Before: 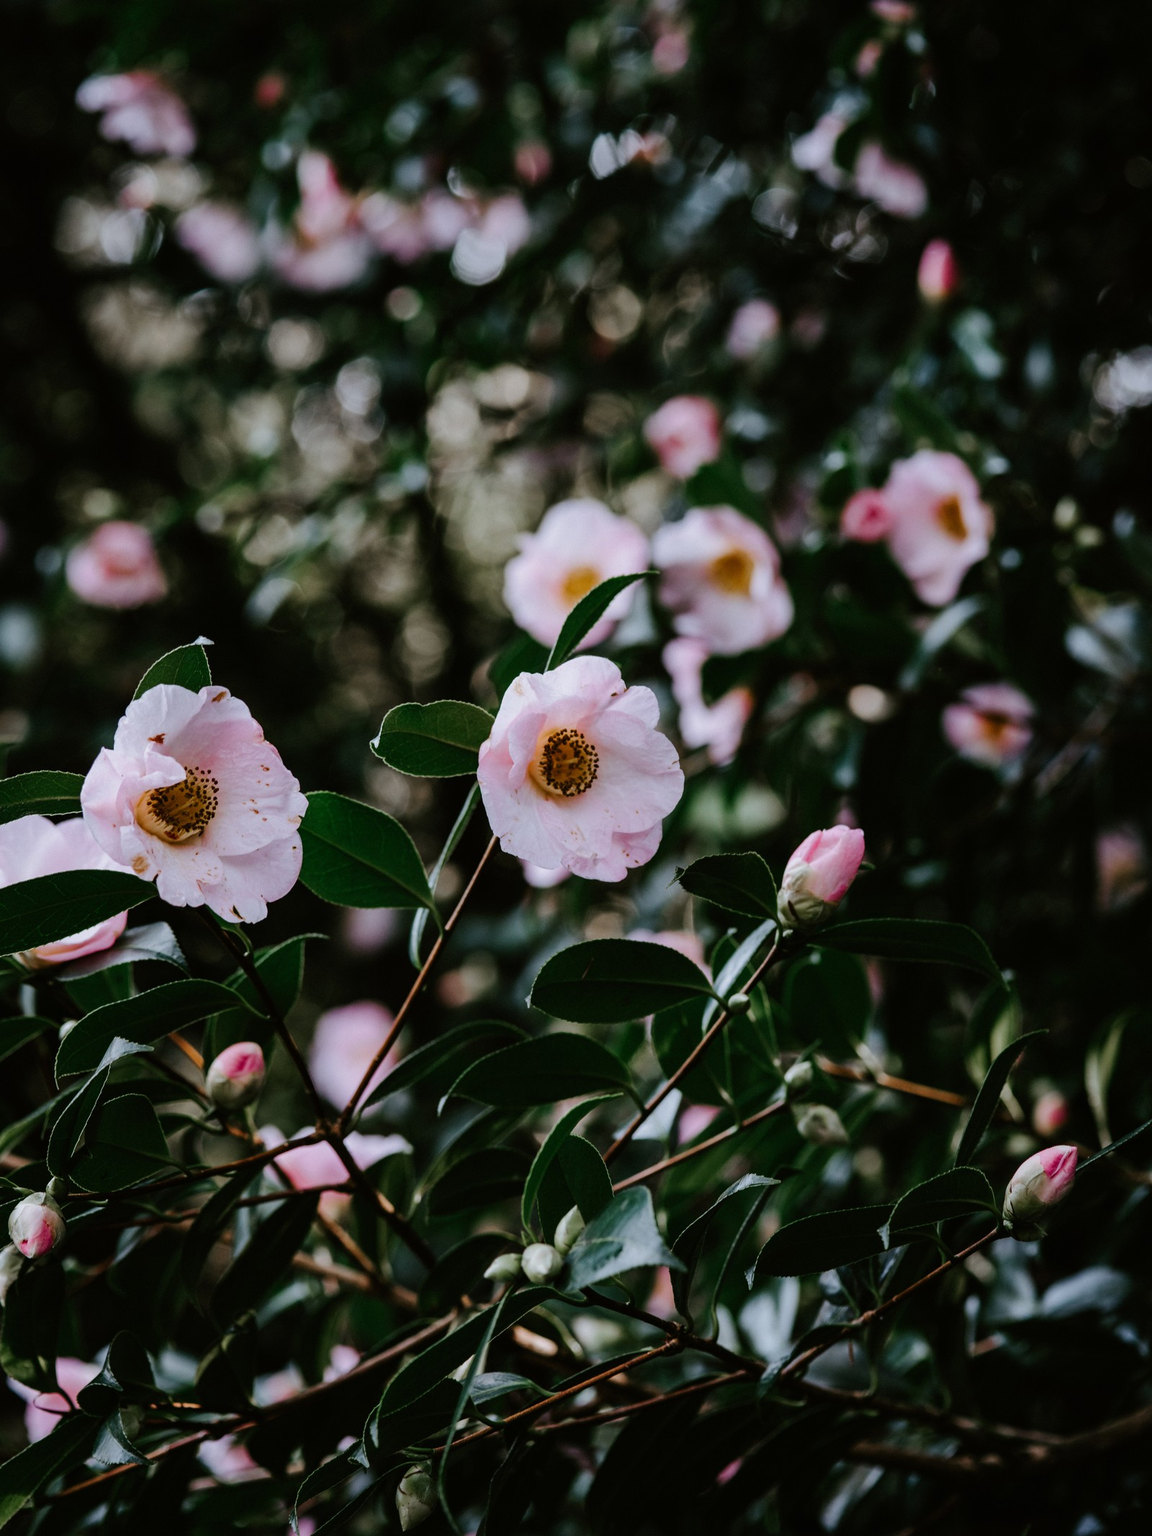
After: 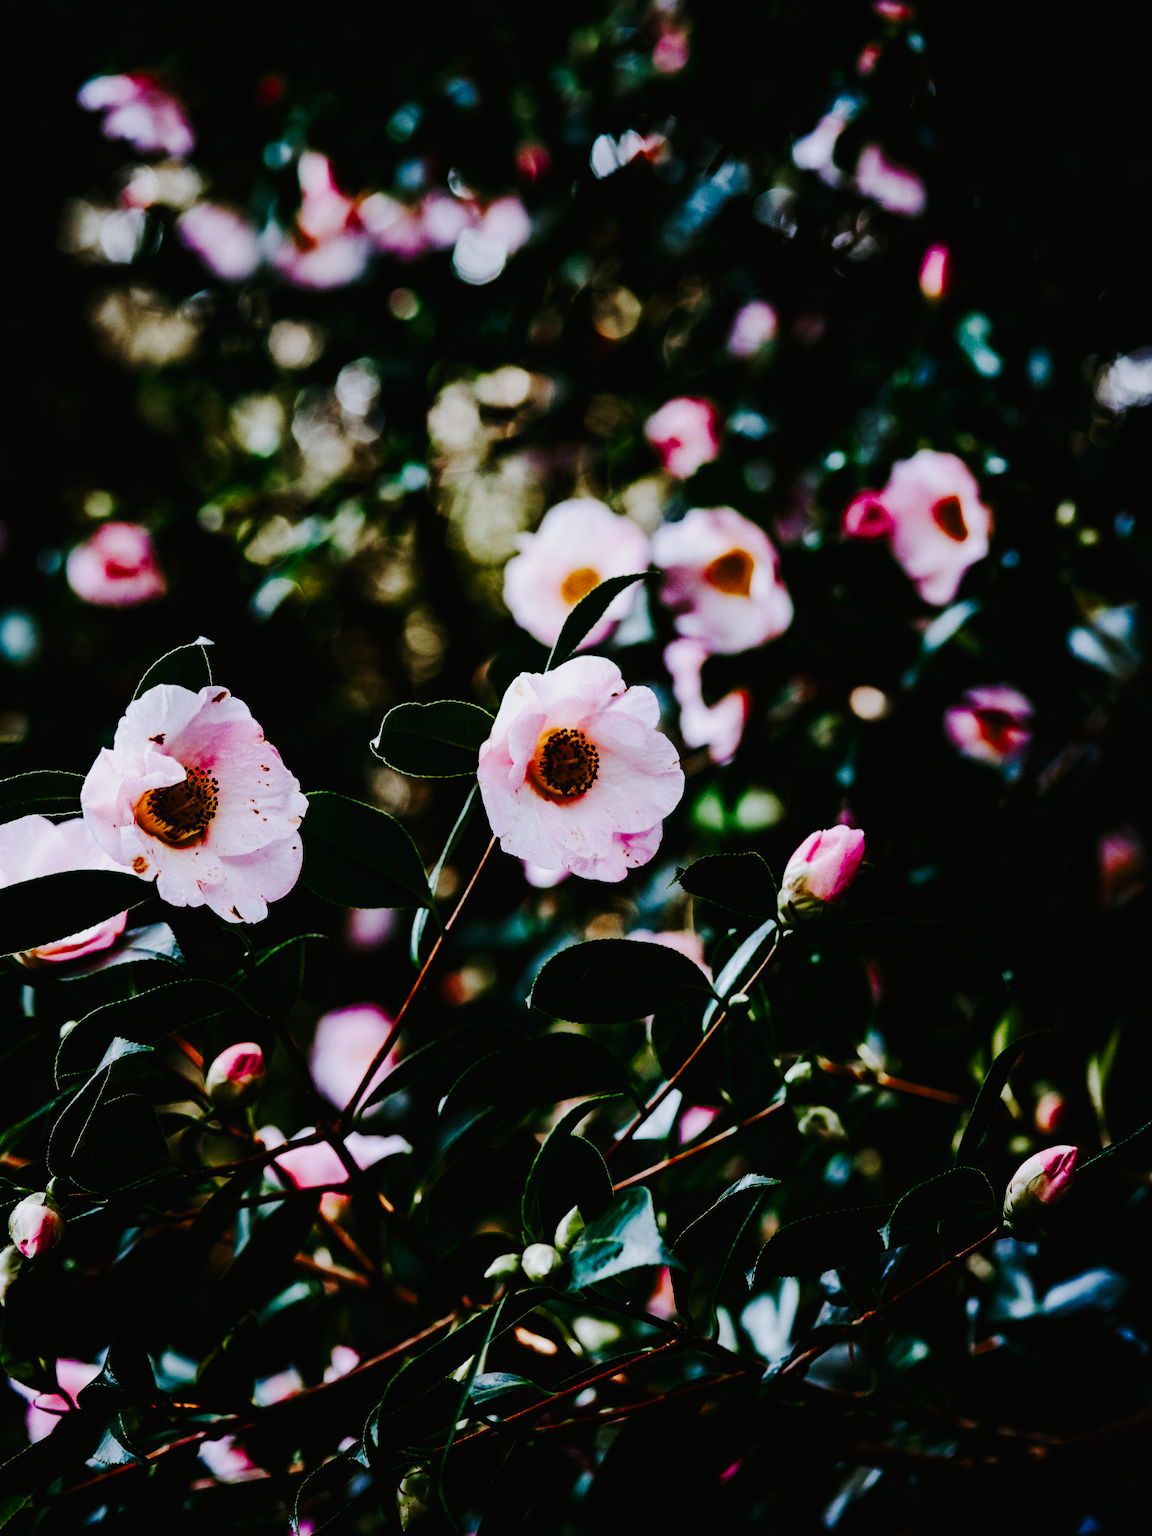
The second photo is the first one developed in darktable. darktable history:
color balance rgb: perceptual saturation grading › global saturation 24.124%, perceptual saturation grading › highlights -24.682%, perceptual saturation grading › mid-tones 24.015%, perceptual saturation grading › shadows 39.339%, saturation formula JzAzBz (2021)
tone curve: curves: ch0 [(0, 0.012) (0.031, 0.02) (0.12, 0.083) (0.193, 0.171) (0.277, 0.279) (0.45, 0.52) (0.568, 0.676) (0.678, 0.777) (0.875, 0.92) (1, 0.965)]; ch1 [(0, 0) (0.243, 0.245) (0.402, 0.41) (0.493, 0.486) (0.508, 0.507) (0.531, 0.53) (0.551, 0.564) (0.646, 0.672) (0.694, 0.732) (1, 1)]; ch2 [(0, 0) (0.249, 0.216) (0.356, 0.343) (0.424, 0.442) (0.476, 0.482) (0.498, 0.502) (0.517, 0.517) (0.532, 0.545) (0.562, 0.575) (0.614, 0.644) (0.706, 0.748) (0.808, 0.809) (0.991, 0.968)], preserve colors none
base curve: curves: ch0 [(0, 0) (0.073, 0.04) (0.157, 0.139) (0.492, 0.492) (0.758, 0.758) (1, 1)], preserve colors none
